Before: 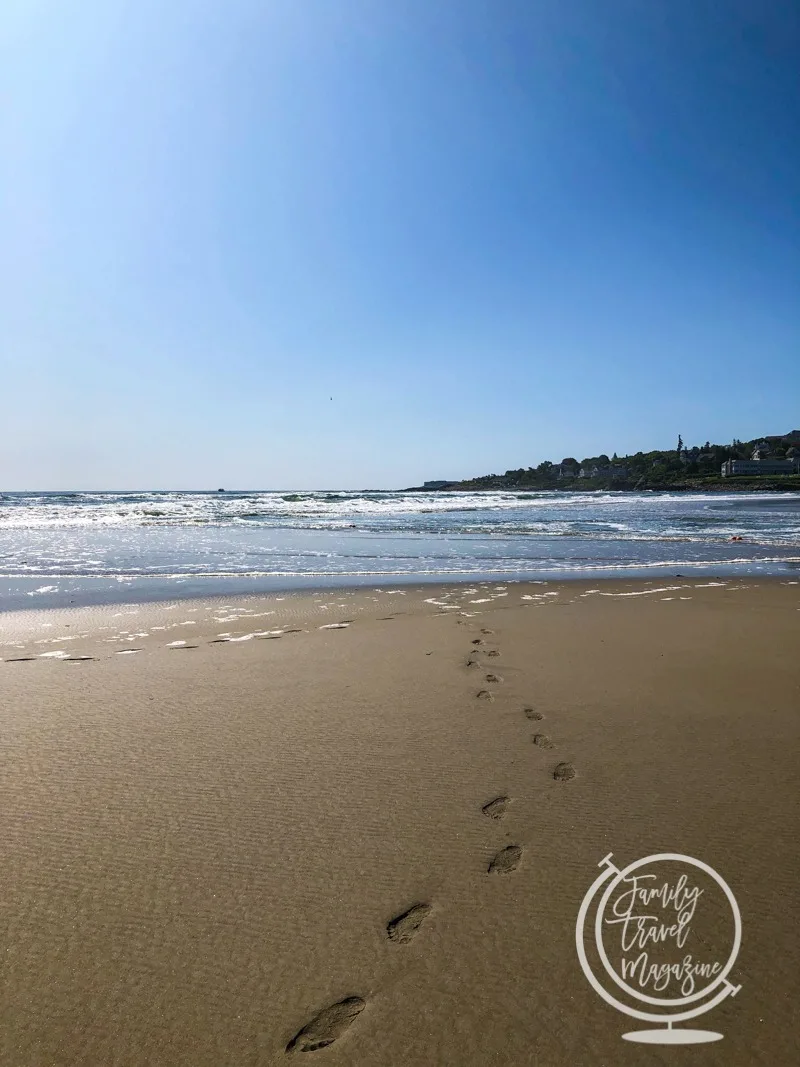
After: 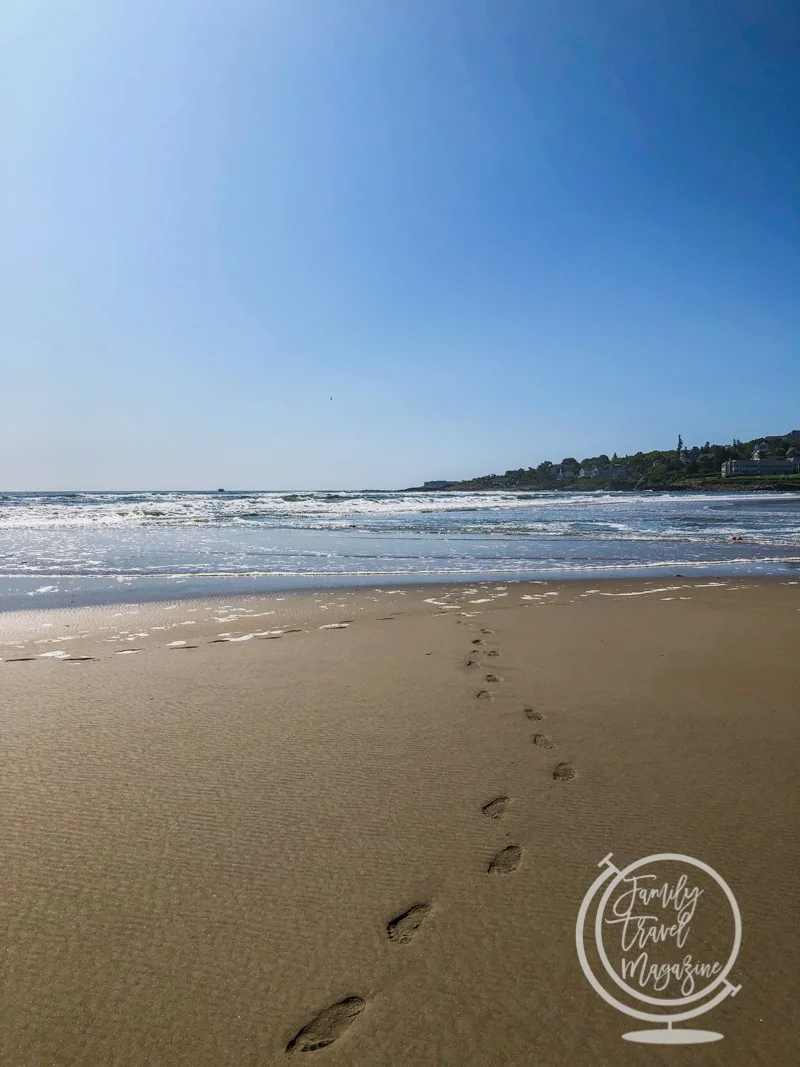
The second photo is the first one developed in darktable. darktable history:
local contrast: detail 110%
color balance rgb: contrast -10%
